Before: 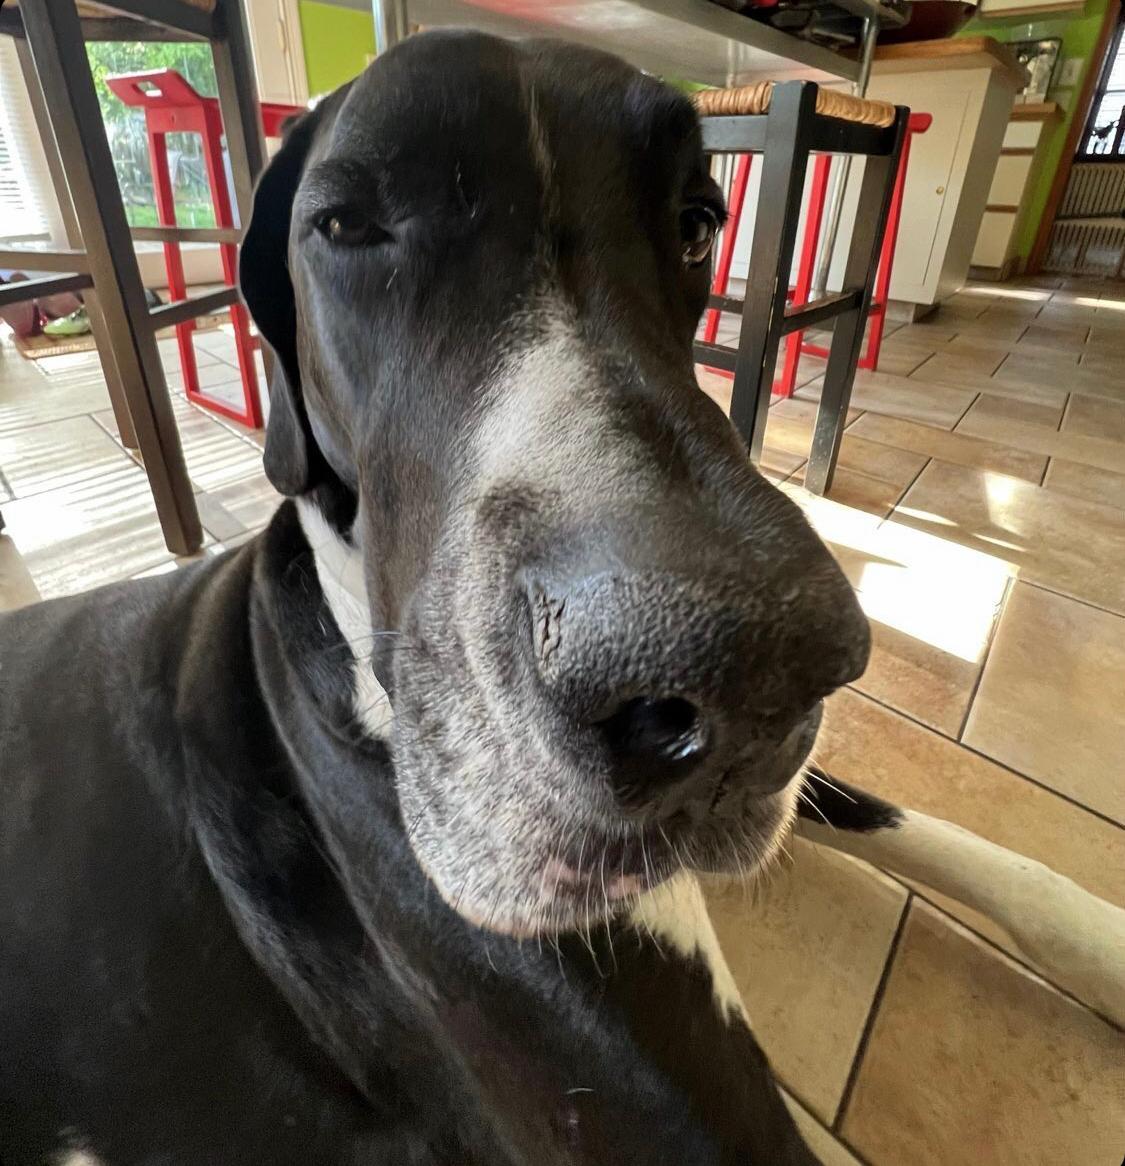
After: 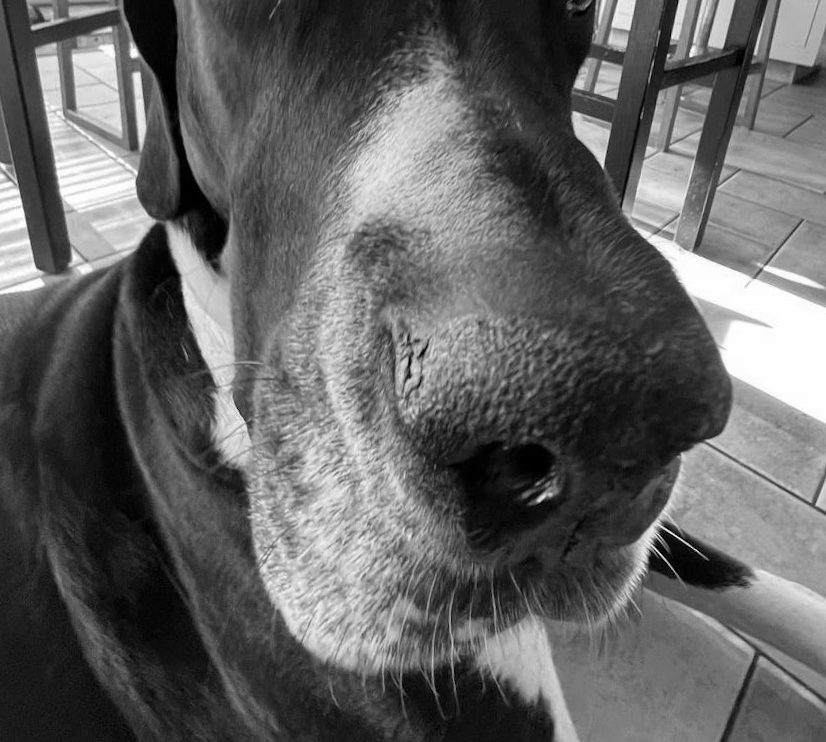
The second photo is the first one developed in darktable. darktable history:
color zones: curves: ch0 [(0, 0.6) (0.129, 0.508) (0.193, 0.483) (0.429, 0.5) (0.571, 0.5) (0.714, 0.5) (0.857, 0.5) (1, 0.6)]; ch1 [(0, 0.481) (0.112, 0.245) (0.213, 0.223) (0.429, 0.233) (0.571, 0.231) (0.683, 0.242) (0.857, 0.296) (1, 0.481)]
crop and rotate: angle -3.37°, left 9.79%, top 20.73%, right 12.42%, bottom 11.82%
monochrome: on, module defaults
